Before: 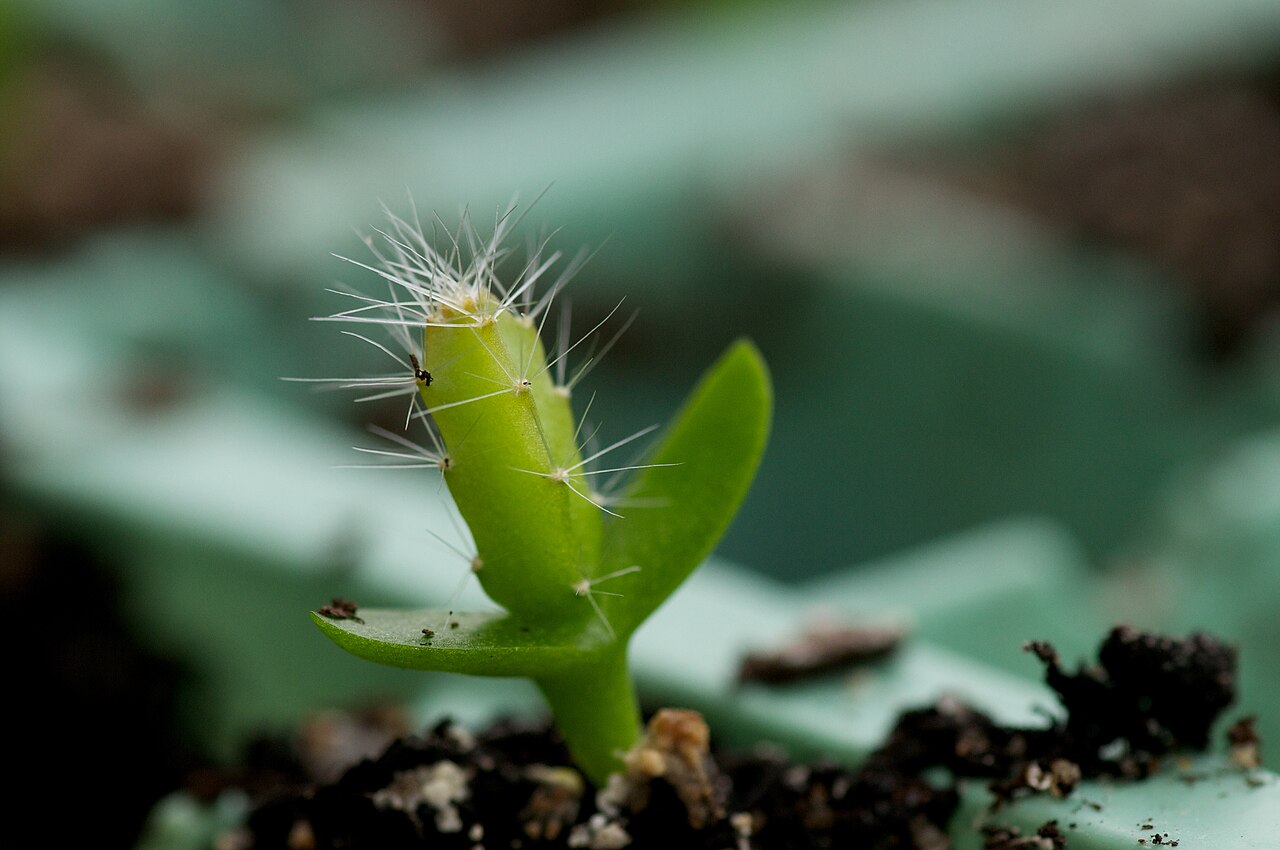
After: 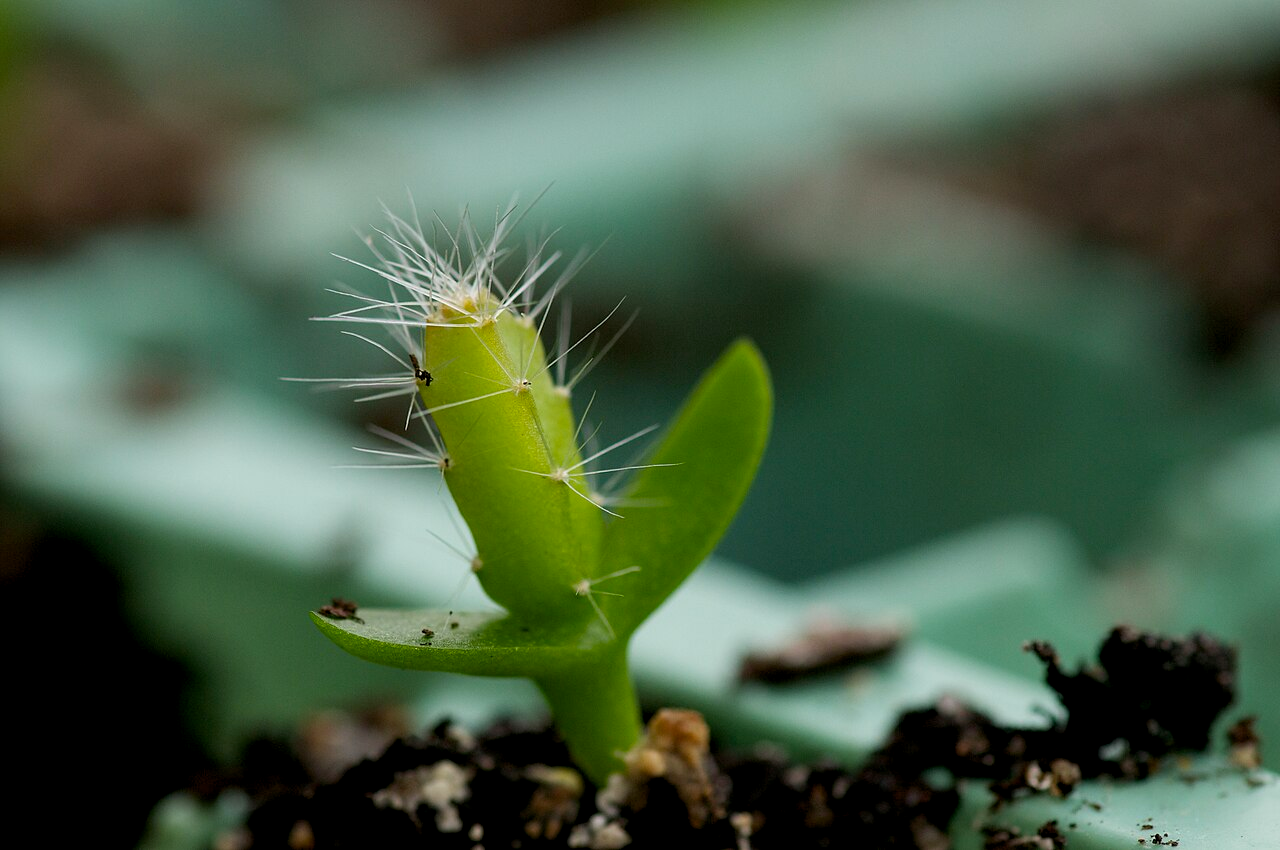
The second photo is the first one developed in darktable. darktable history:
color balance rgb: global offset › luminance -0.288%, global offset › hue 261.26°, linear chroma grading › global chroma -15.721%, perceptual saturation grading › global saturation 16.722%, global vibrance 24.79%
